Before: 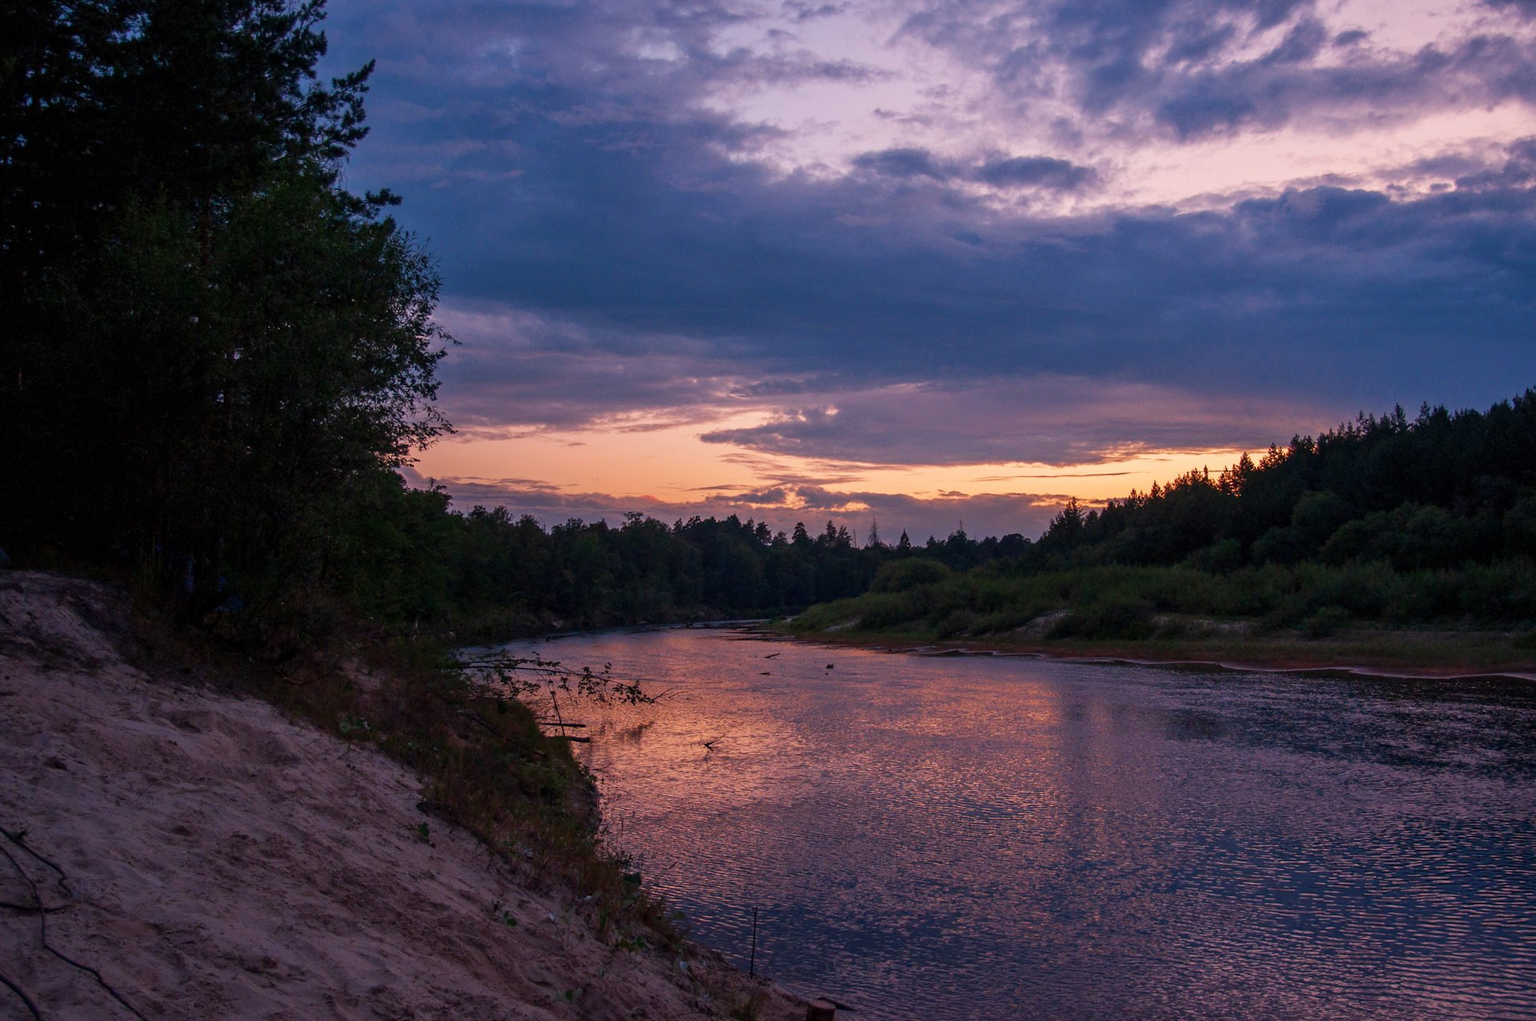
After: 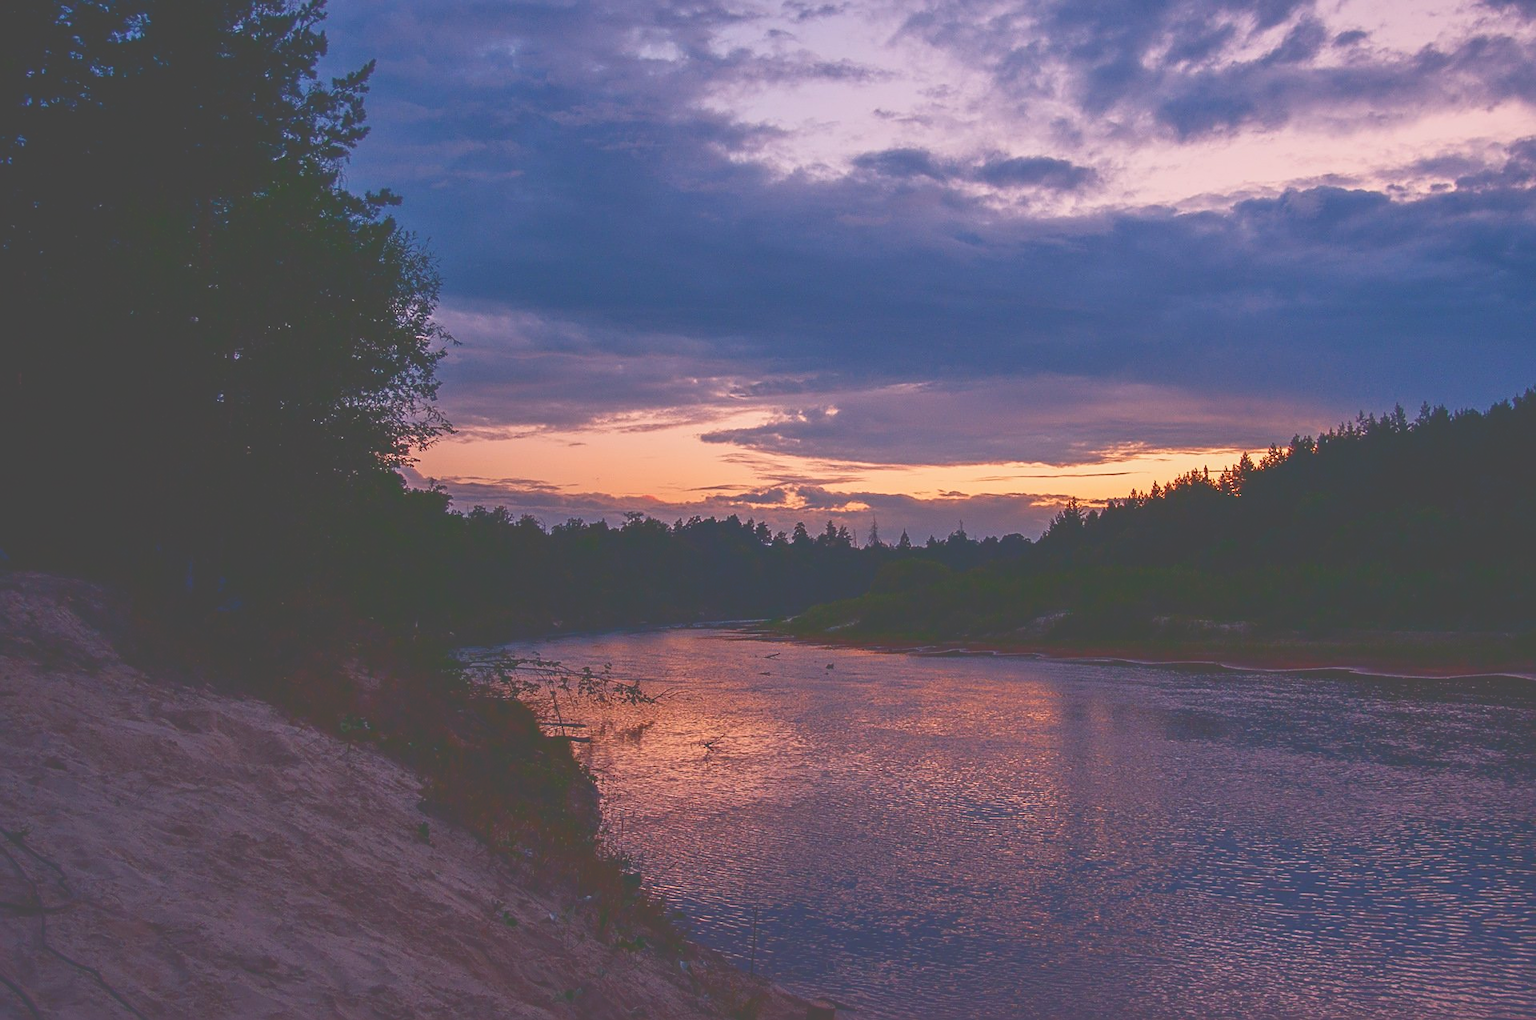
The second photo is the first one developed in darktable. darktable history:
tone curve: curves: ch0 [(0, 0) (0.003, 0.273) (0.011, 0.276) (0.025, 0.276) (0.044, 0.28) (0.069, 0.283) (0.1, 0.288) (0.136, 0.293) (0.177, 0.302) (0.224, 0.321) (0.277, 0.349) (0.335, 0.393) (0.399, 0.448) (0.468, 0.51) (0.543, 0.589) (0.623, 0.677) (0.709, 0.761) (0.801, 0.839) (0.898, 0.909) (1, 1)], color space Lab, independent channels, preserve colors none
contrast brightness saturation: contrast -0.119
sharpen: on, module defaults
